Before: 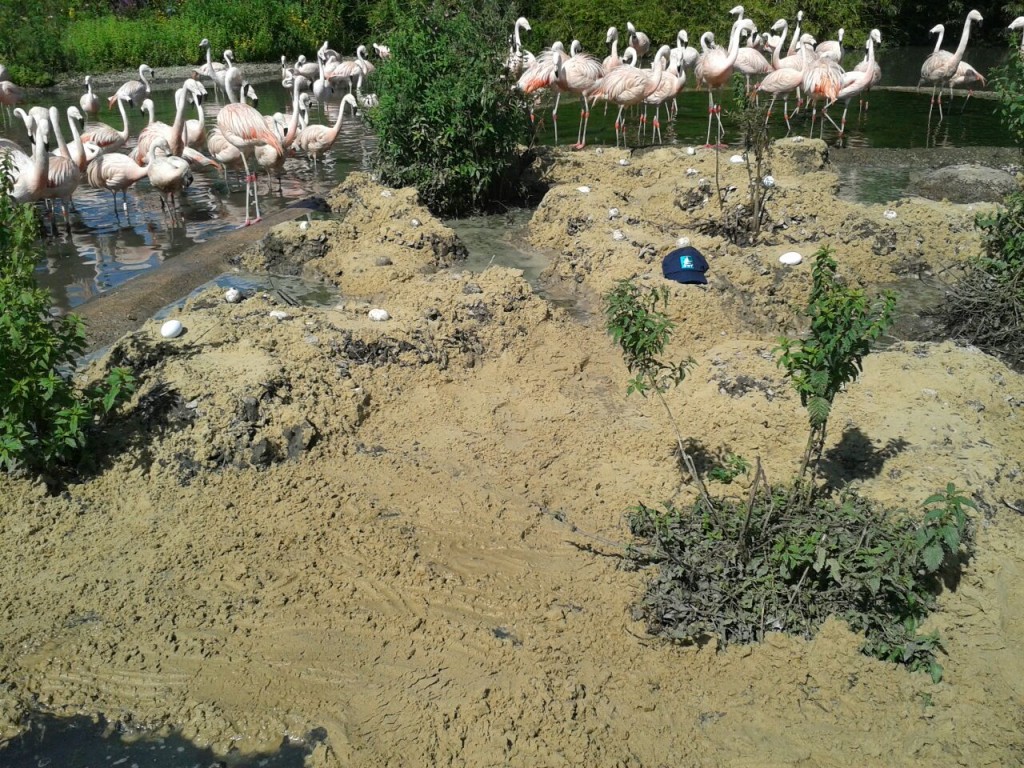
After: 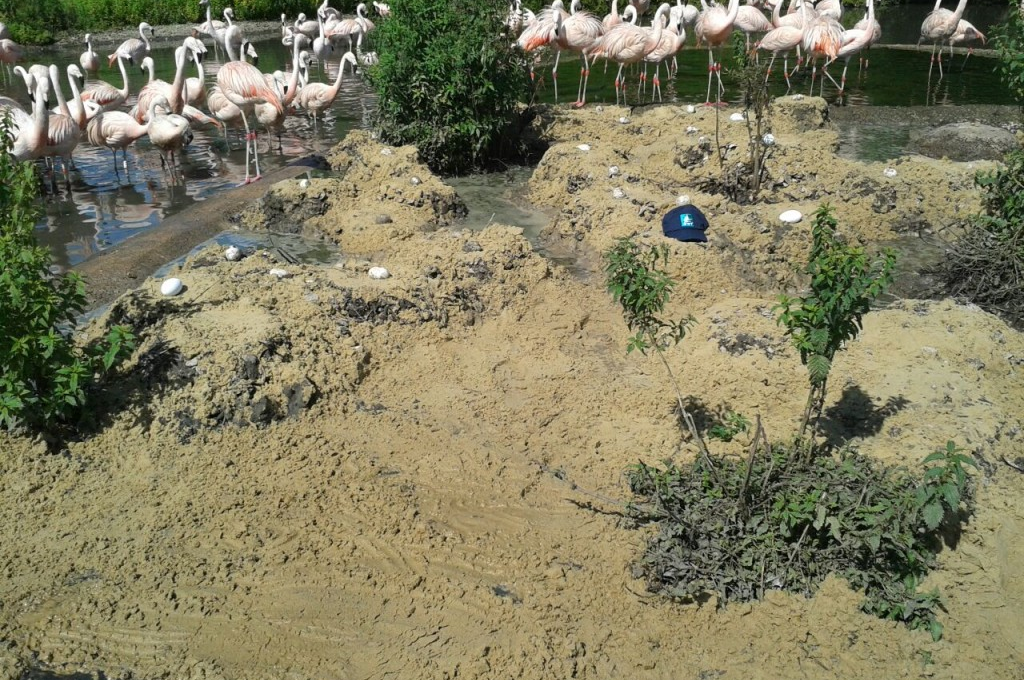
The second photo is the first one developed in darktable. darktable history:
crop and rotate: top 5.569%, bottom 5.869%
